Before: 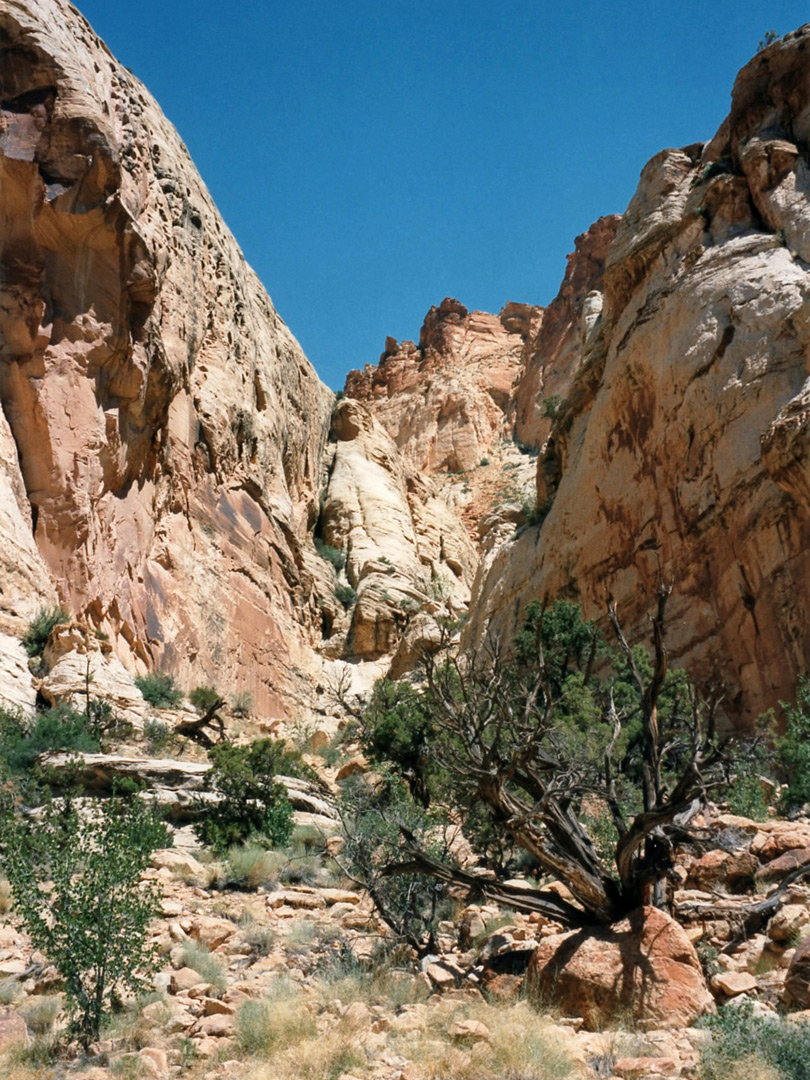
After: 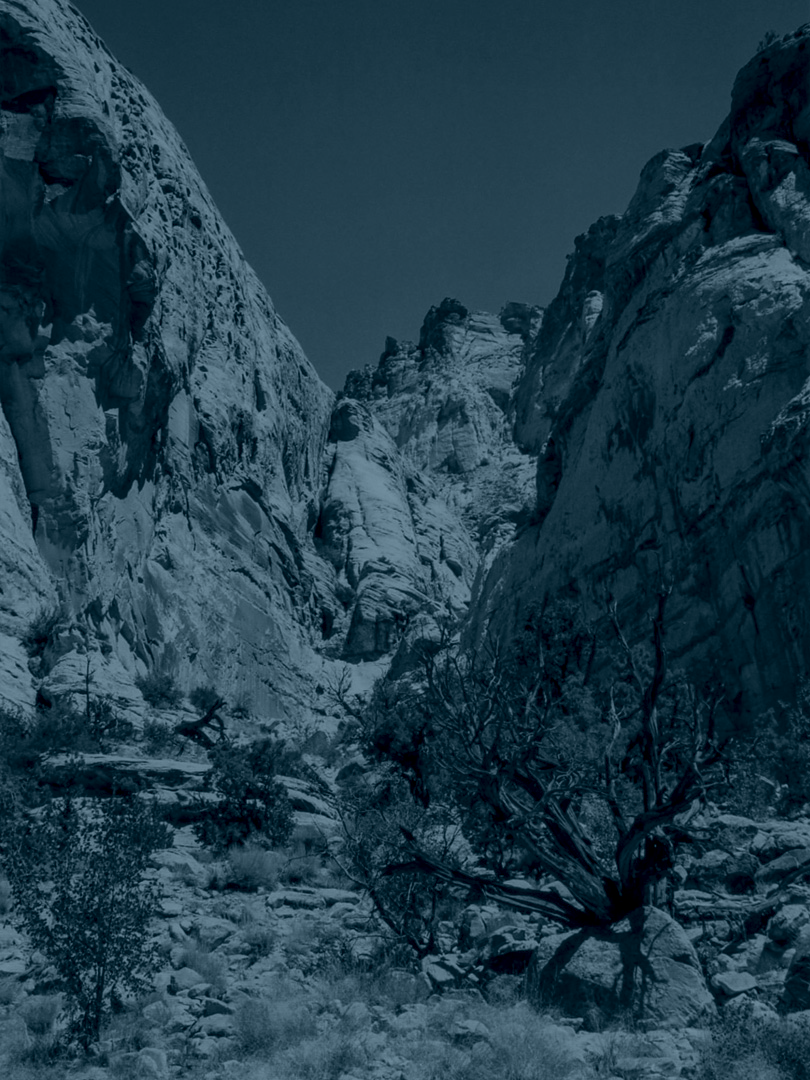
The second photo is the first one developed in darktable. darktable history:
rgb curve: curves: ch0 [(0, 0) (0.093, 0.159) (0.241, 0.265) (0.414, 0.42) (1, 1)], compensate middle gray true, preserve colors basic power
local contrast: on, module defaults
colorize: hue 194.4°, saturation 29%, source mix 61.75%, lightness 3.98%, version 1
